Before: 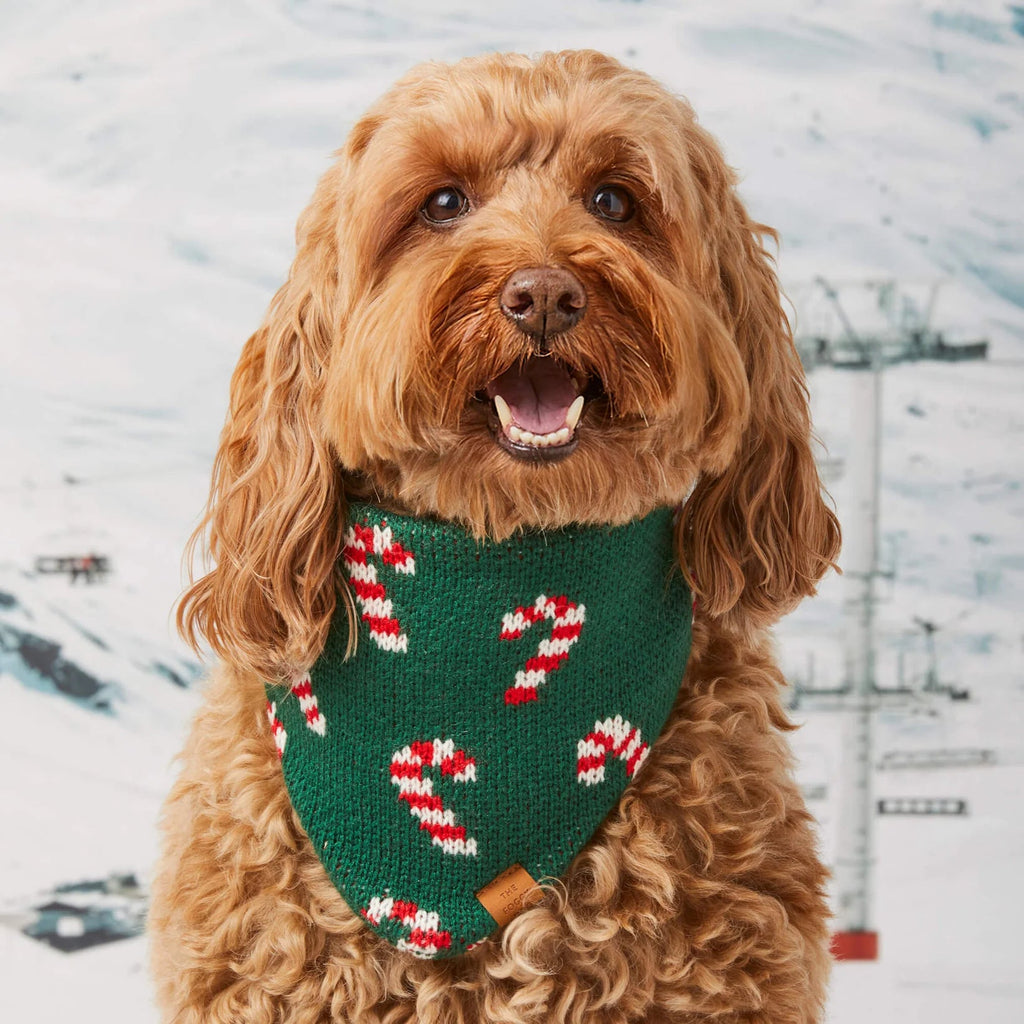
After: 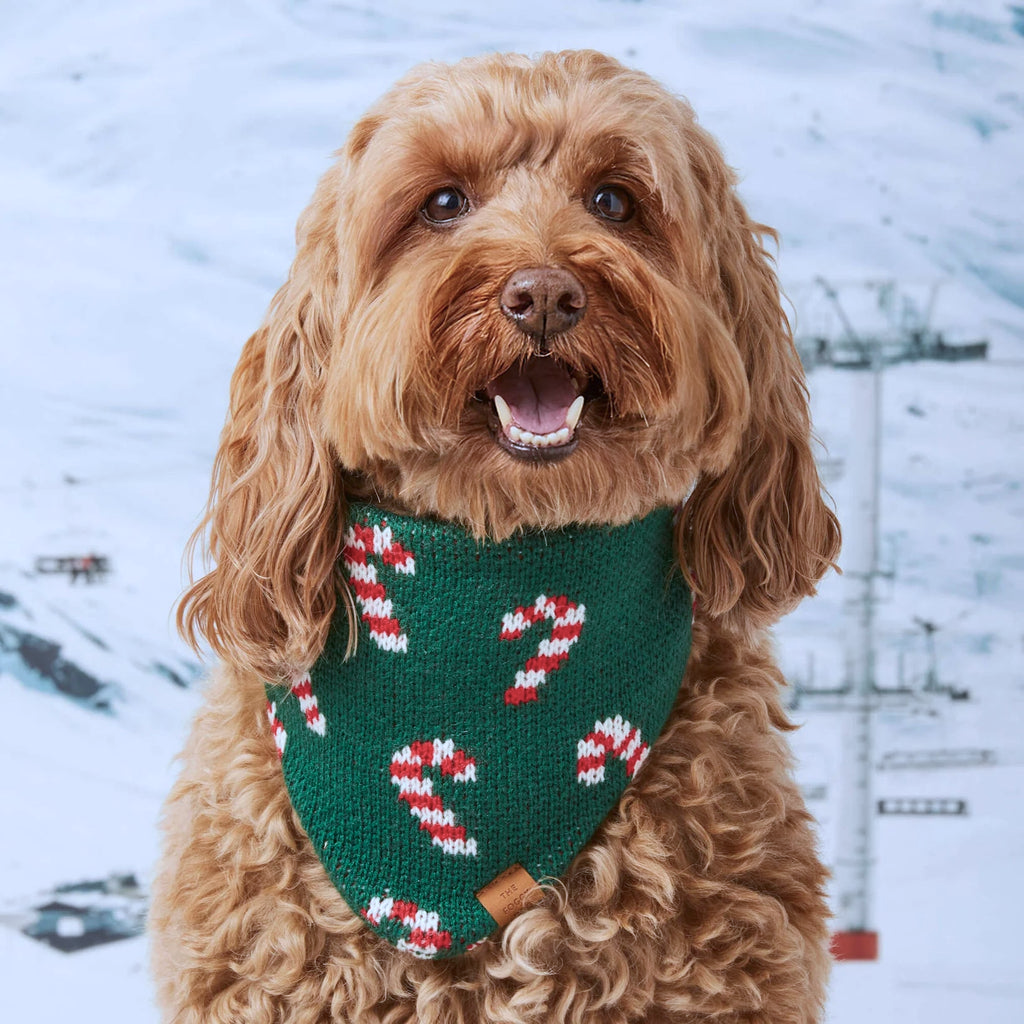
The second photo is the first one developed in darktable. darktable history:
white balance: red 0.983, blue 1.036
color calibration: illuminant as shot in camera, x 0.369, y 0.376, temperature 4328.46 K, gamut compression 3
